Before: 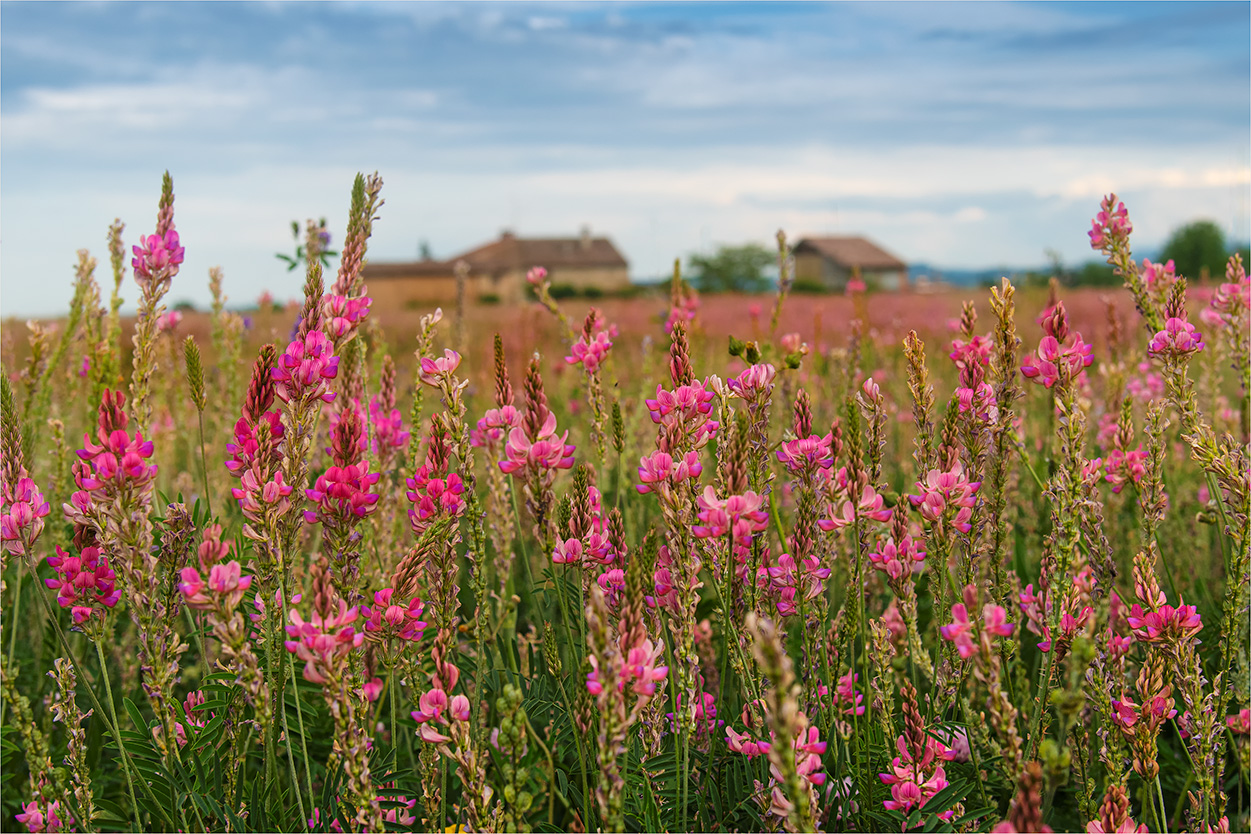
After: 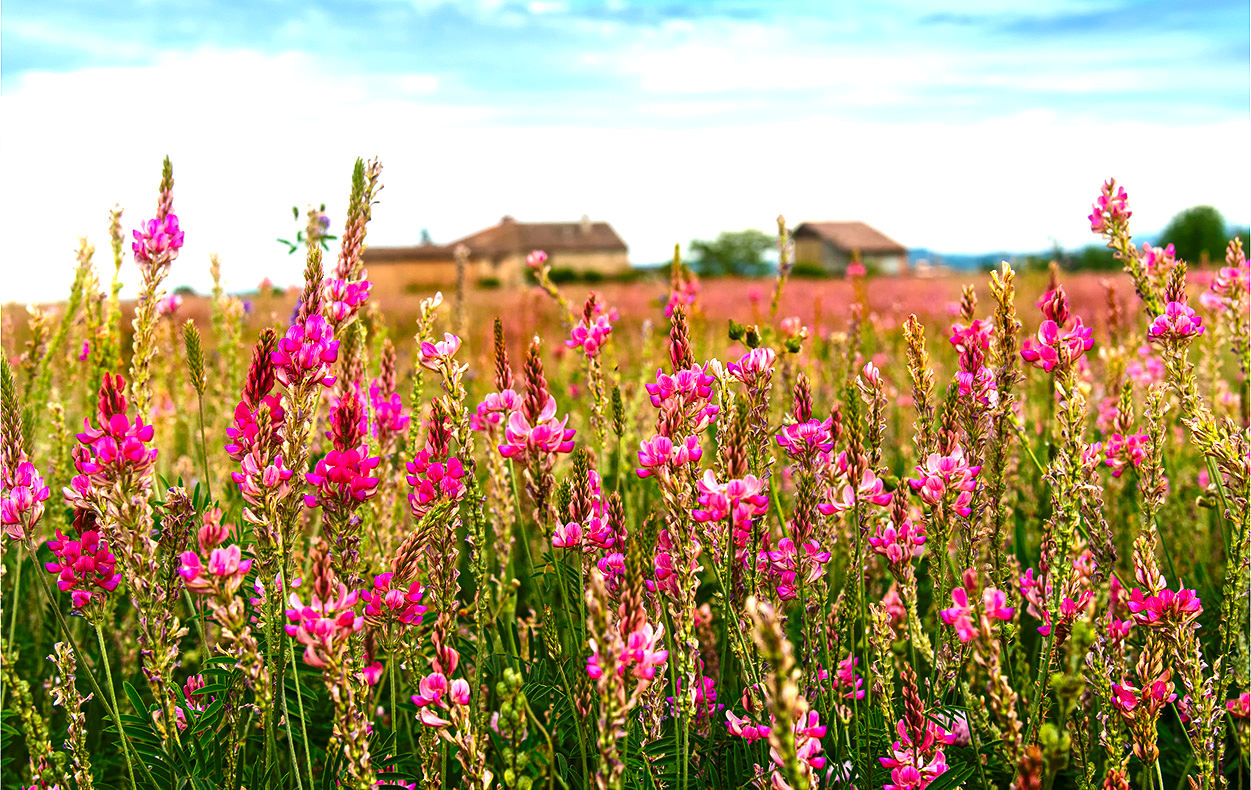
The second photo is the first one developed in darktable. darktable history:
contrast brightness saturation: contrast 0.105, brightness -0.257, saturation 0.145
exposure: black level correction 0, exposure 1.2 EV, compensate highlight preservation false
crop and rotate: top 1.995%, bottom 3.165%
